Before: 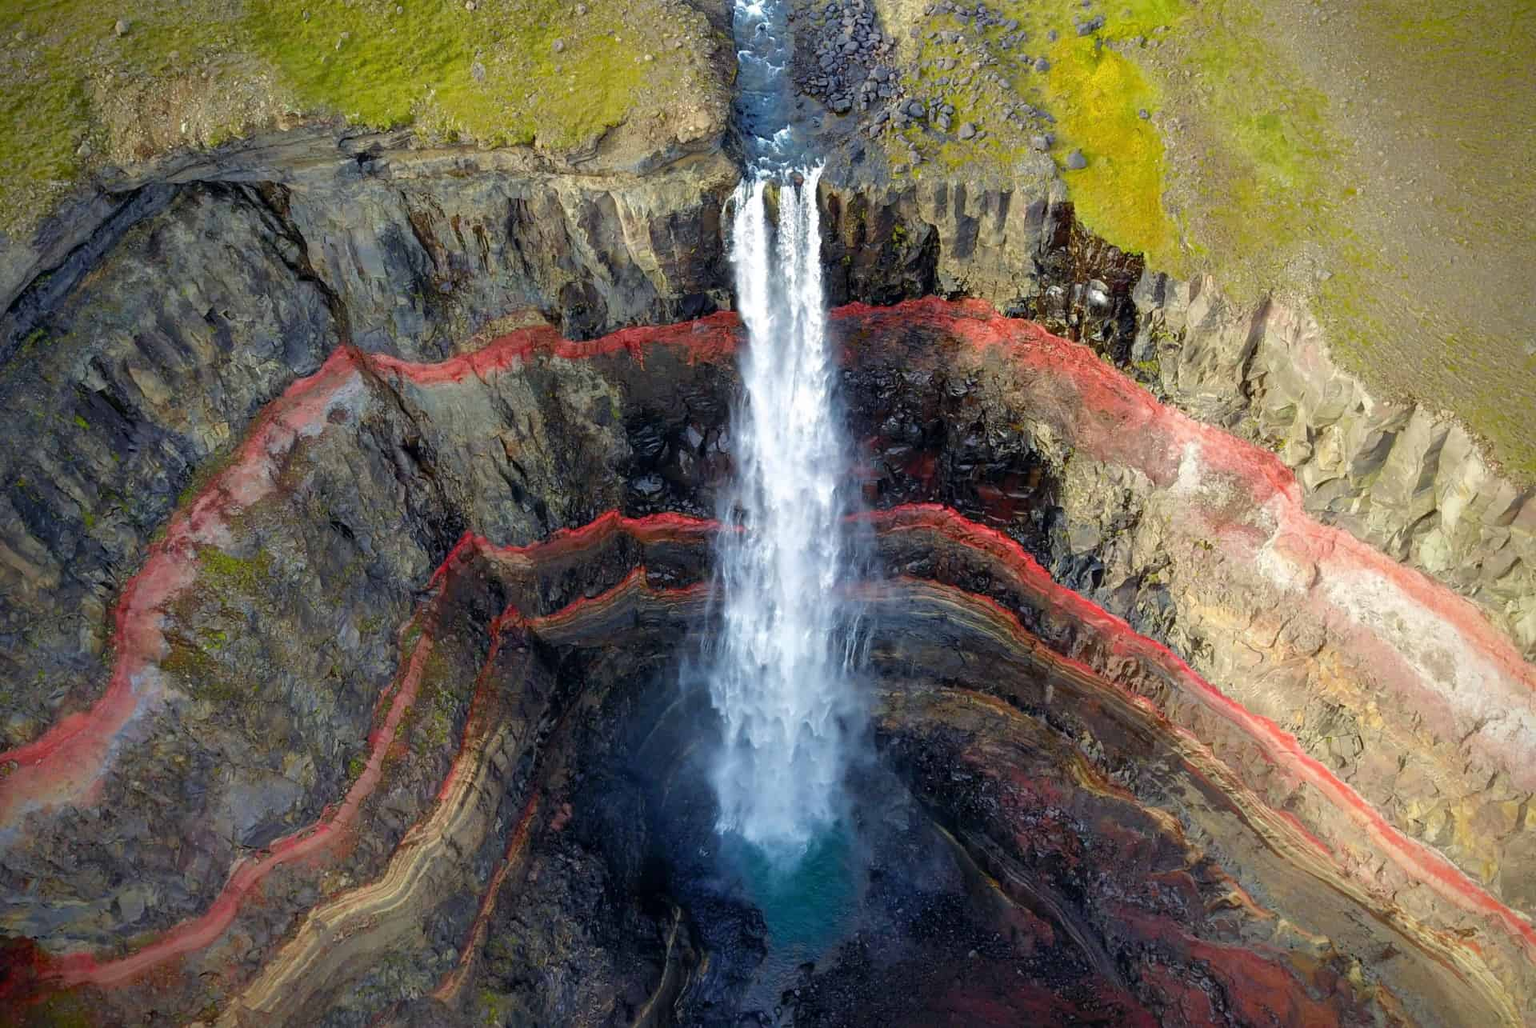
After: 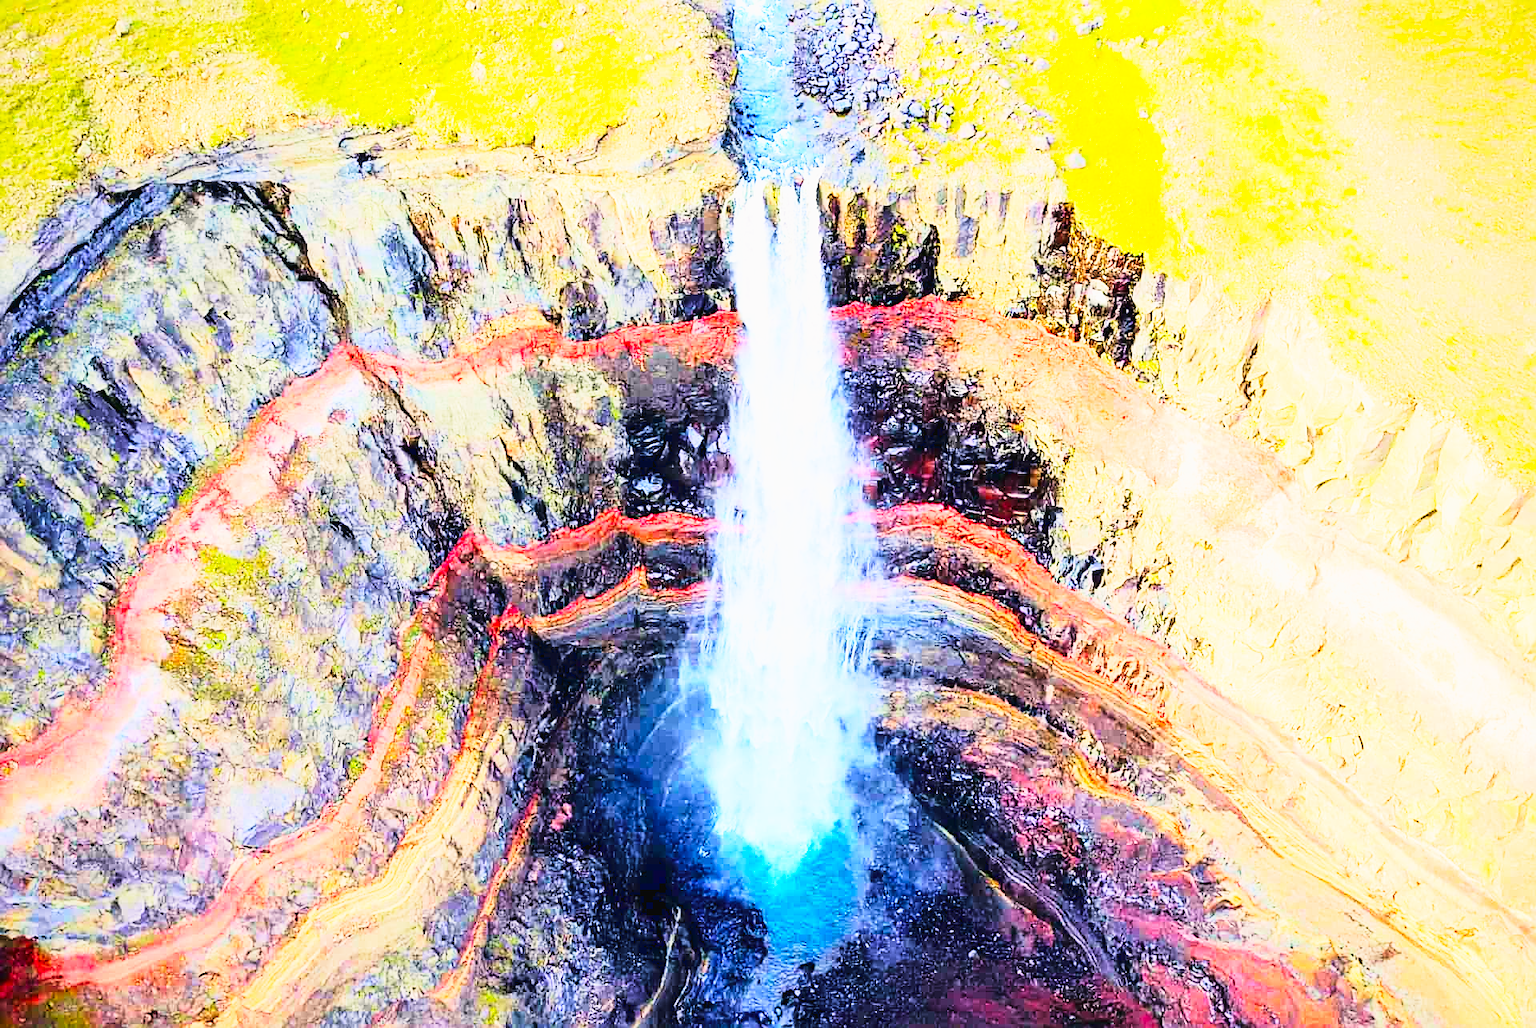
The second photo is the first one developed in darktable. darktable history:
velvia: on, module defaults
color balance rgb: shadows lift › chroma 3.069%, shadows lift › hue 280.74°, highlights gain › chroma 1.075%, highlights gain › hue 53.87°, global offset › luminance -0.28%, global offset › hue 258.39°, perceptual saturation grading › global saturation 0.76%, perceptual saturation grading › mid-tones 11.326%, contrast -29.645%
sharpen: on, module defaults
tone equalizer: edges refinement/feathering 500, mask exposure compensation -1.57 EV, preserve details no
contrast brightness saturation: contrast 0.201, brightness 0.141, saturation 0.143
tone curve: curves: ch0 [(0, 0.023) (0.137, 0.069) (0.249, 0.163) (0.487, 0.491) (0.778, 0.858) (0.896, 0.94) (1, 0.988)]; ch1 [(0, 0) (0.396, 0.369) (0.483, 0.459) (0.498, 0.5) (0.515, 0.517) (0.562, 0.6) (0.611, 0.667) (0.692, 0.744) (0.798, 0.863) (1, 1)]; ch2 [(0, 0) (0.426, 0.398) (0.483, 0.481) (0.503, 0.503) (0.526, 0.527) (0.549, 0.59) (0.62, 0.666) (0.705, 0.755) (0.985, 0.966)], color space Lab, linked channels, preserve colors none
exposure: black level correction 0, exposure 0.702 EV, compensate highlight preservation false
base curve: curves: ch0 [(0, 0) (0.007, 0.004) (0.027, 0.03) (0.046, 0.07) (0.207, 0.54) (0.442, 0.872) (0.673, 0.972) (1, 1)], preserve colors none
